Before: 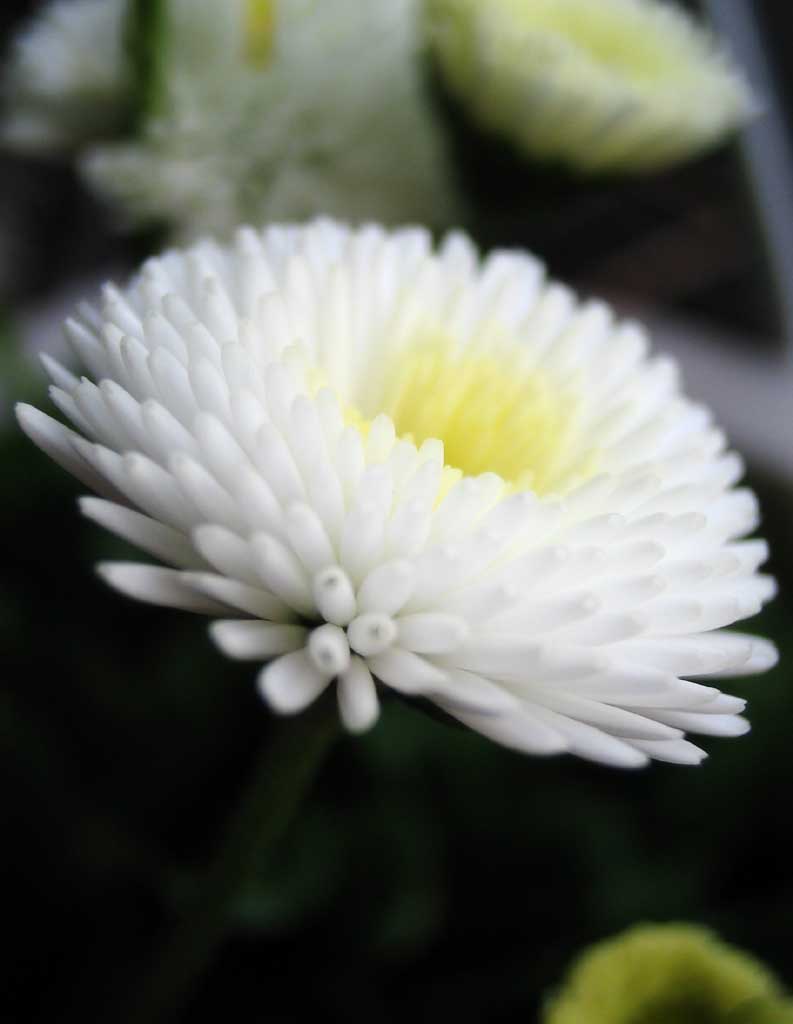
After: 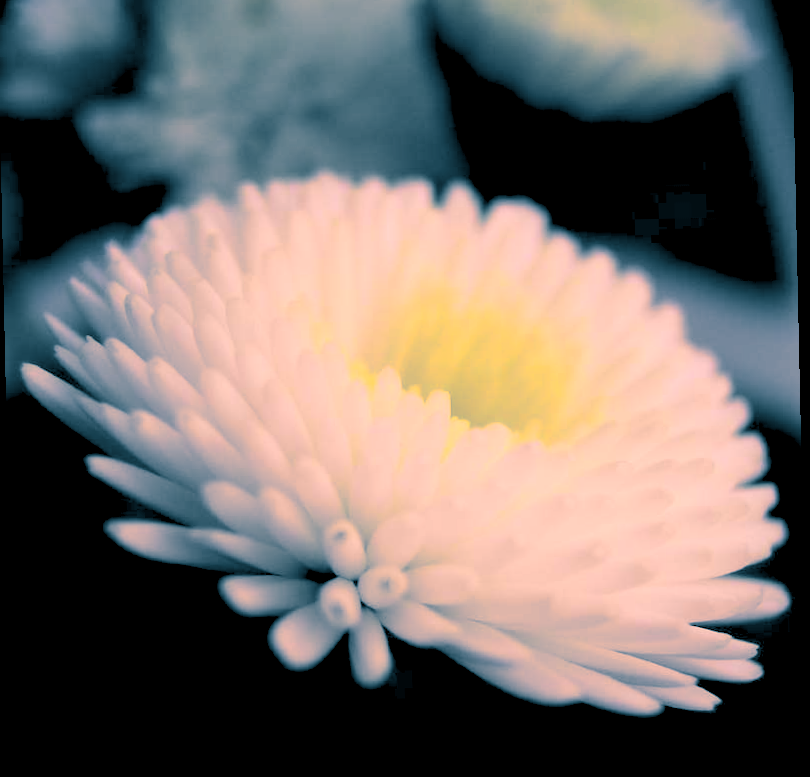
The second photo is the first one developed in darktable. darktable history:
split-toning: shadows › hue 212.4°, balance -70
crop: left 0.387%, top 5.469%, bottom 19.809%
rgb levels: preserve colors sum RGB, levels [[0.038, 0.433, 0.934], [0, 0.5, 1], [0, 0.5, 1]]
rotate and perspective: rotation -1.24°, automatic cropping off
color correction: highlights a* 21.16, highlights b* 19.61
